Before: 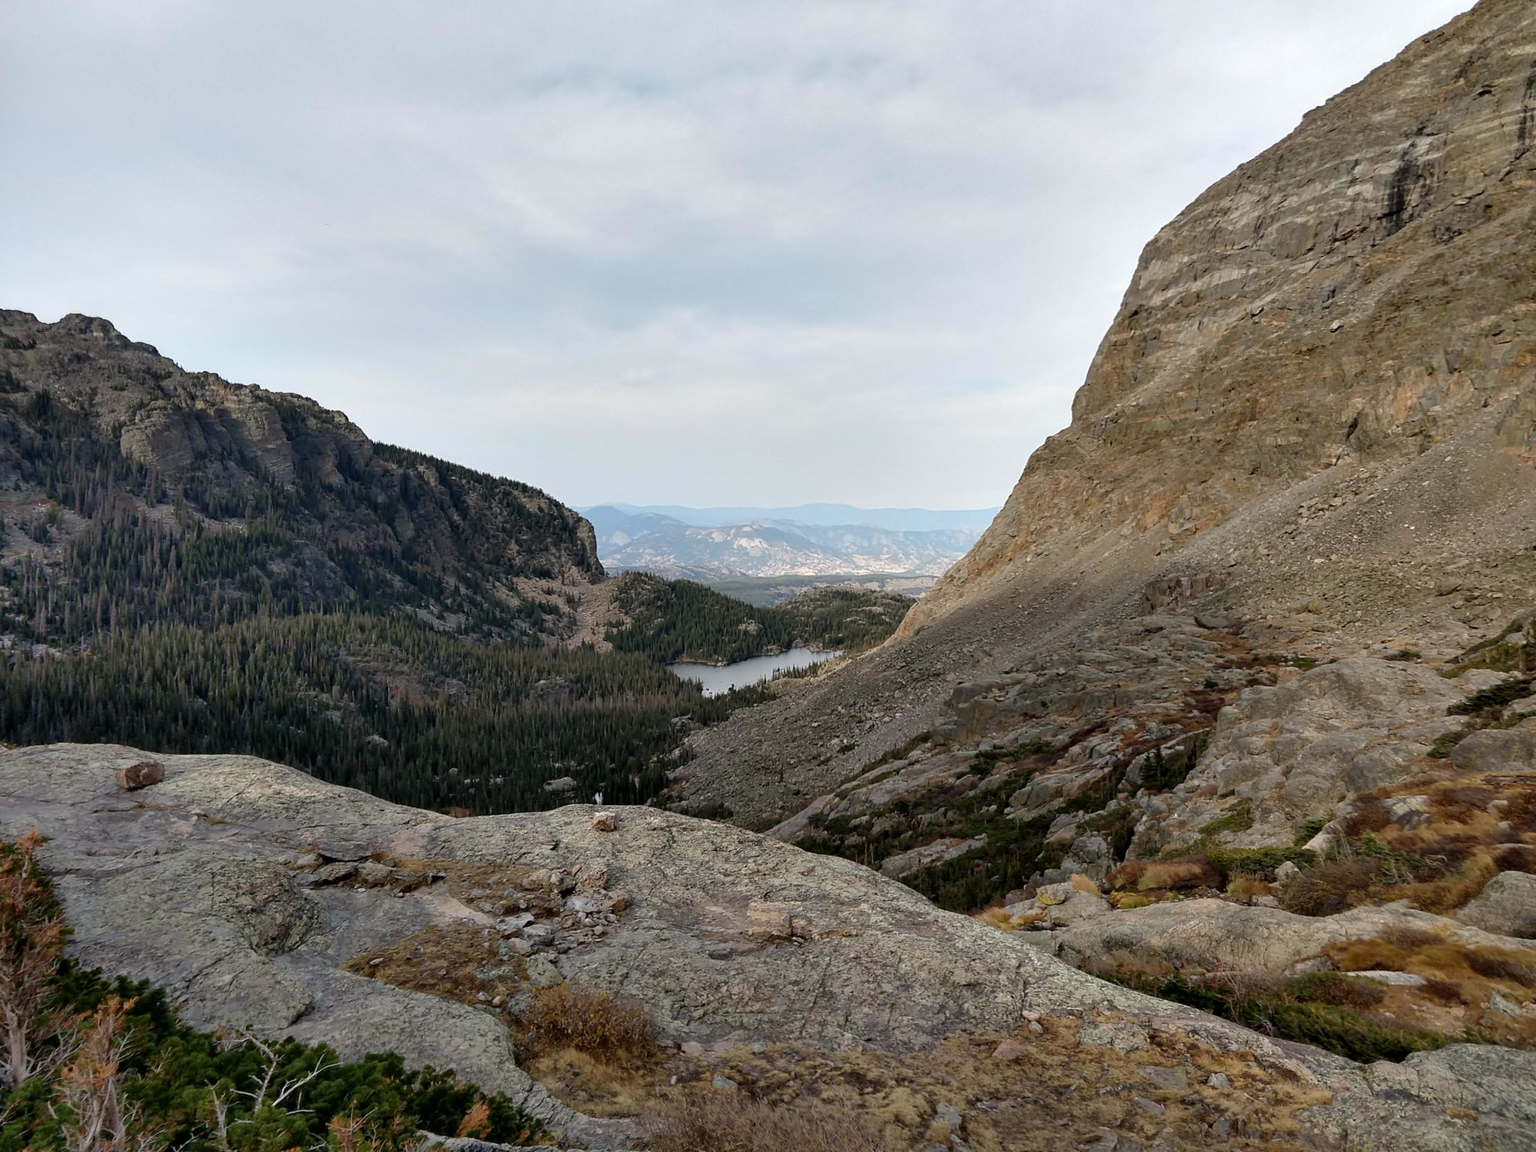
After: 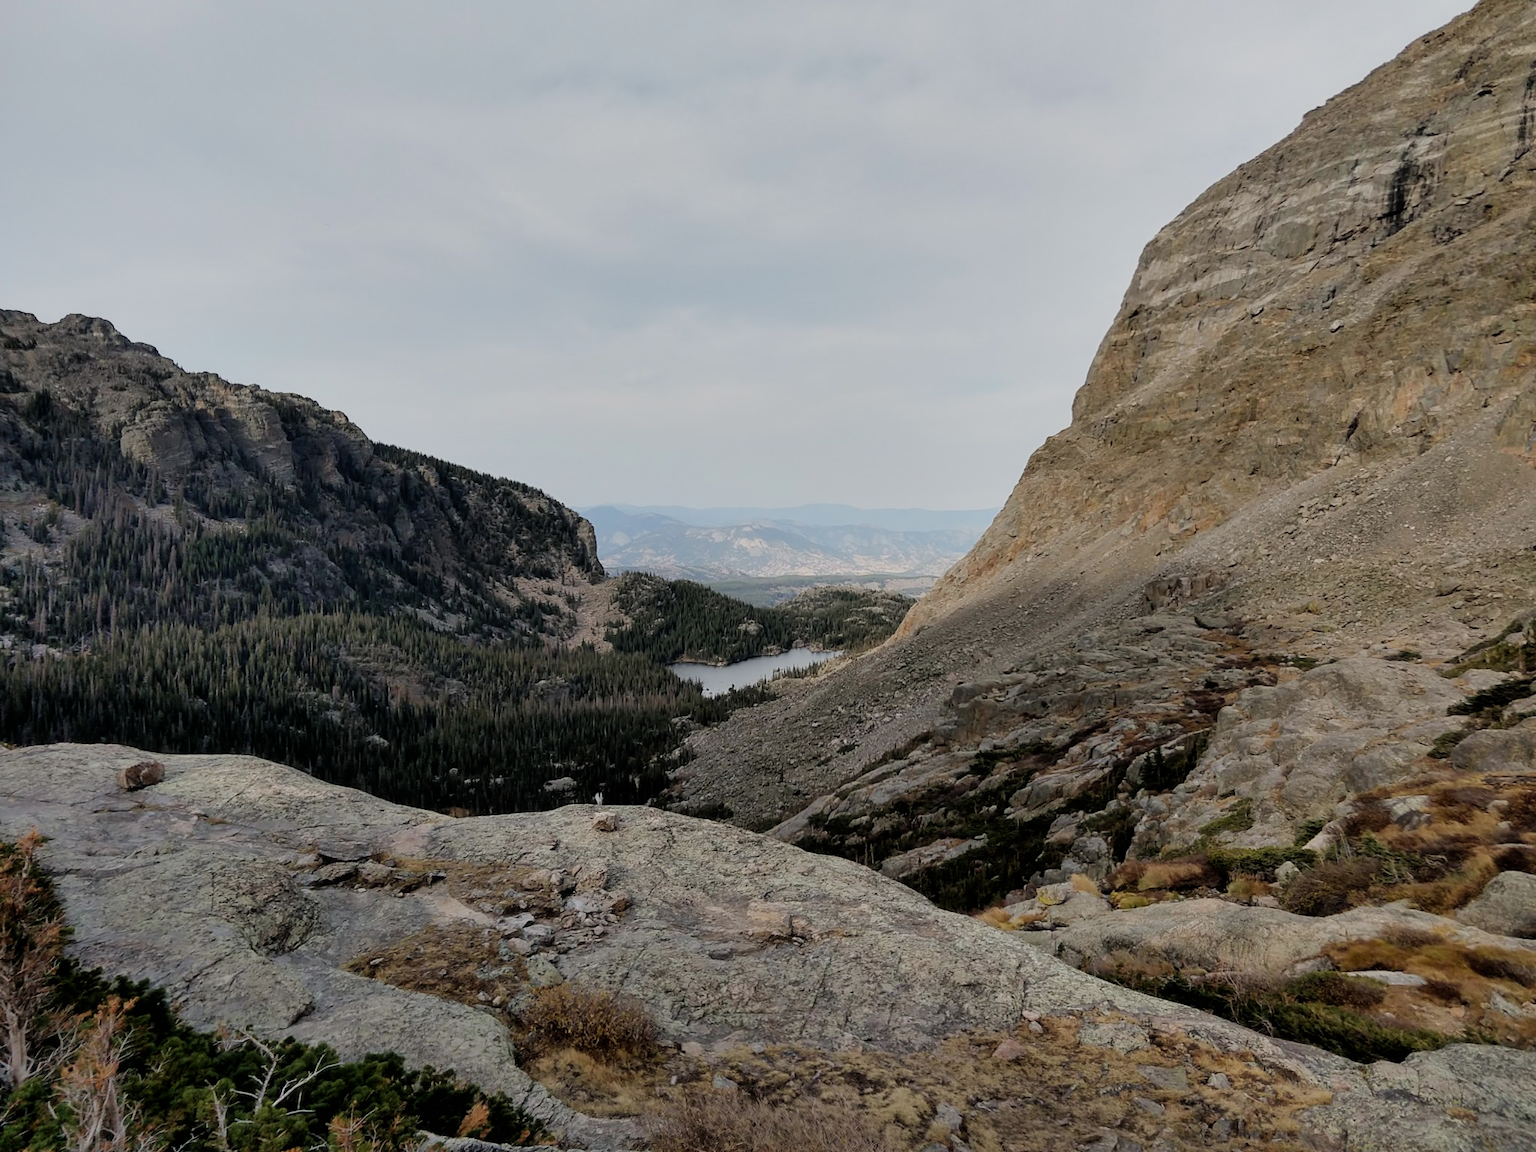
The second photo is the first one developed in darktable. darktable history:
haze removal: strength -0.061, compatibility mode true, adaptive false
filmic rgb: black relative exposure -6.97 EV, white relative exposure 5.64 EV, threshold 5.94 EV, hardness 2.86, enable highlight reconstruction true
